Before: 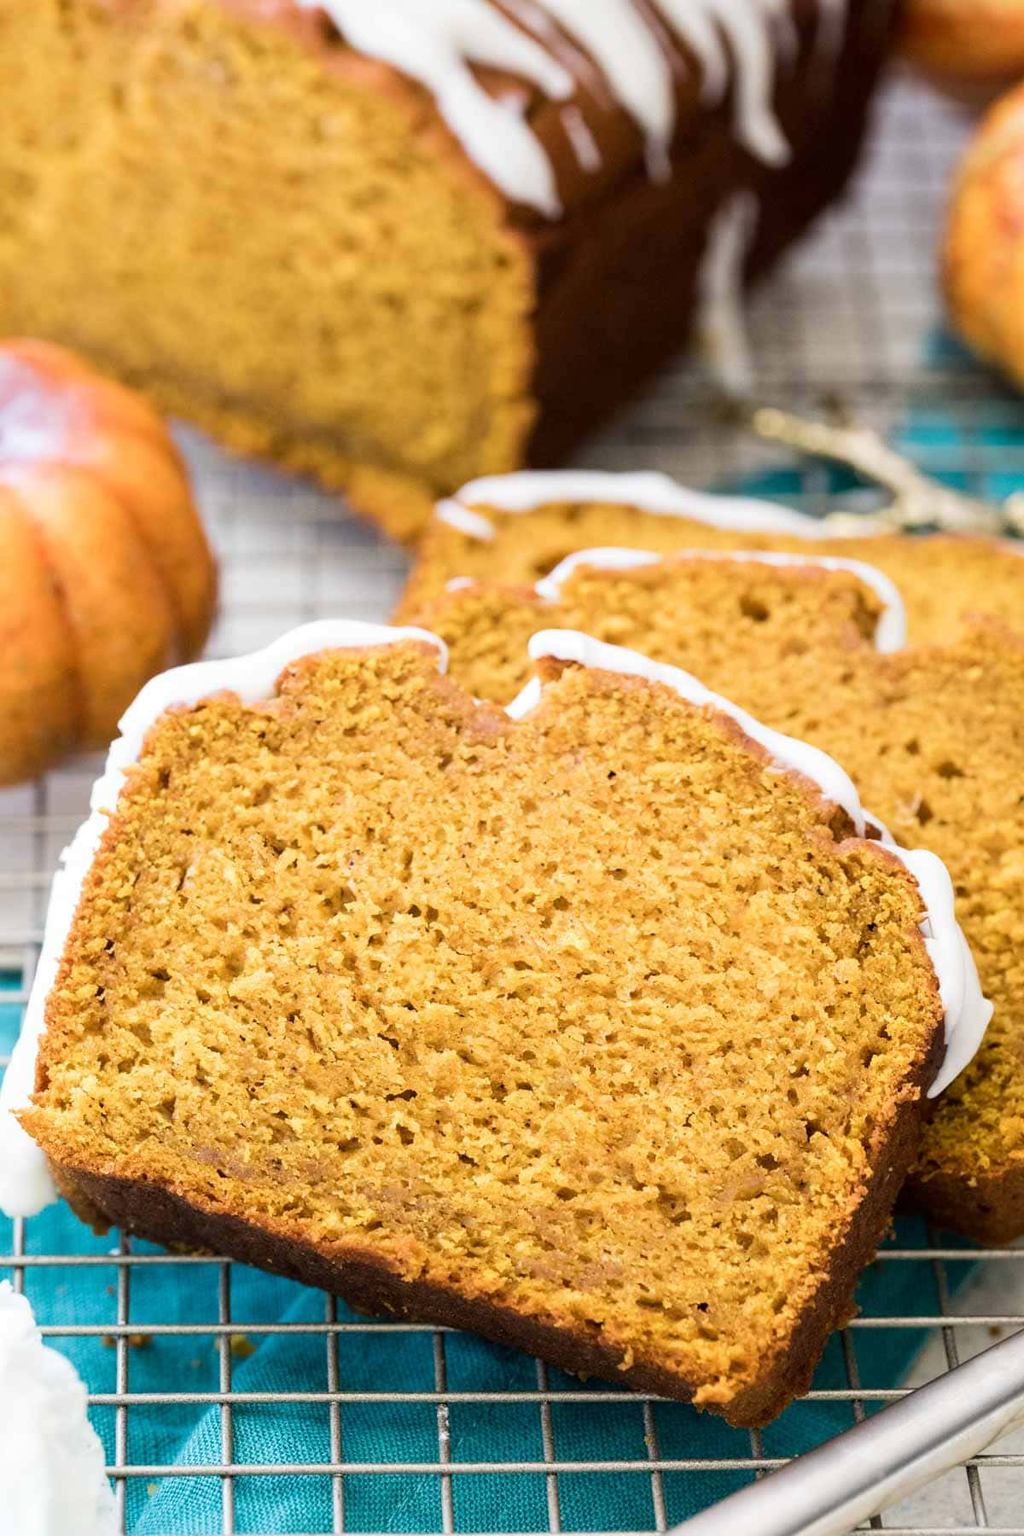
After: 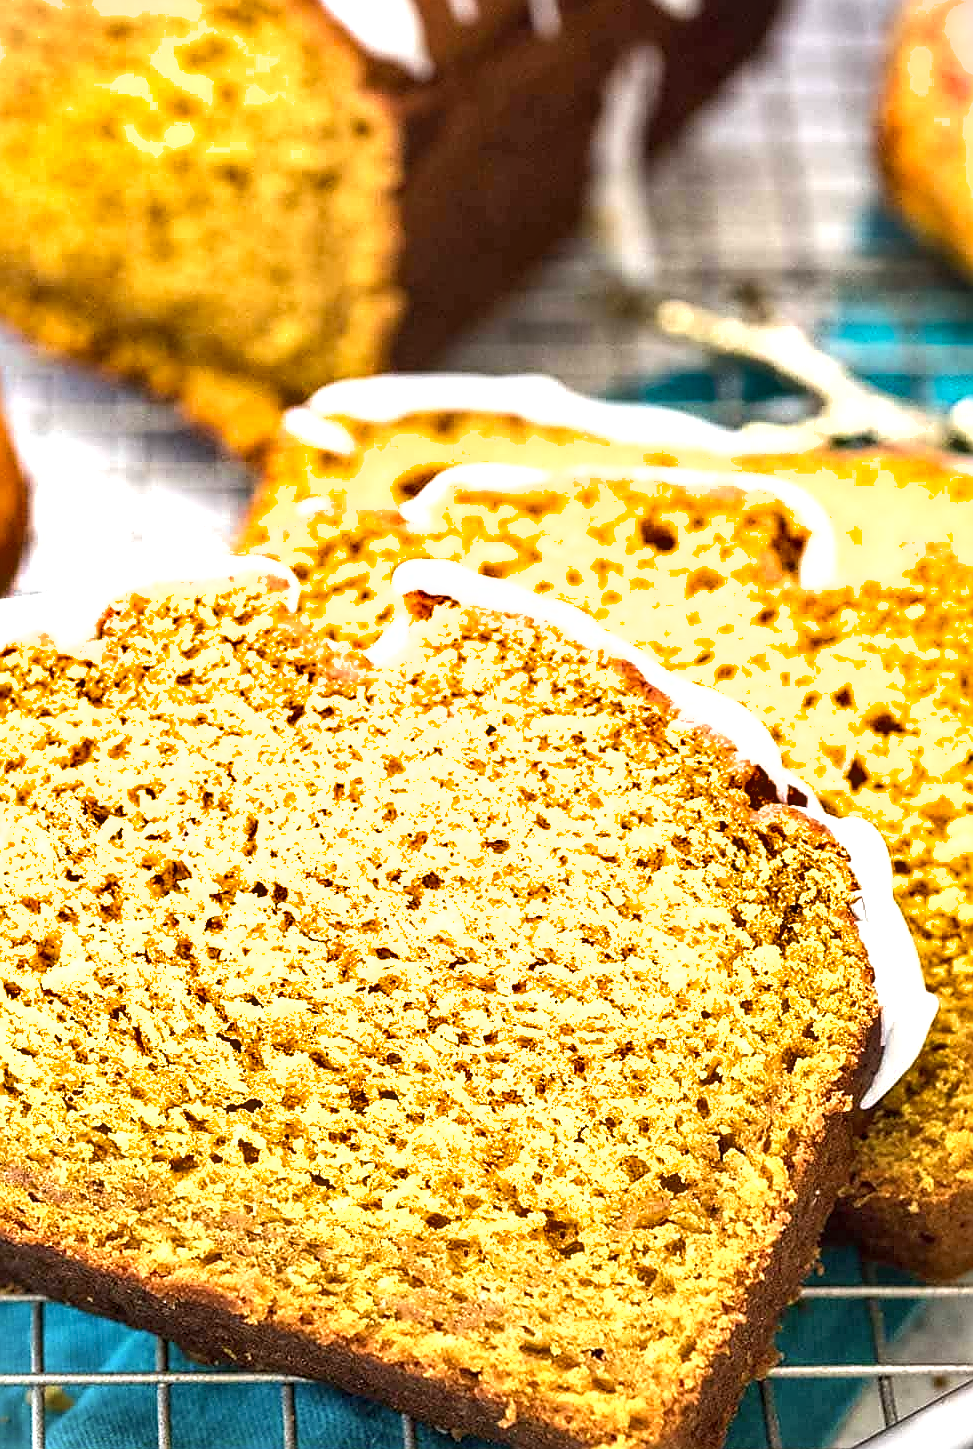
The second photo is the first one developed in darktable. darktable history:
exposure: exposure 0.948 EV, compensate exposure bias true, compensate highlight preservation false
shadows and highlights: low approximation 0.01, soften with gaussian
crop: left 18.848%, top 9.906%, right 0.001%, bottom 9.571%
sharpen: radius 1.368, amount 1.244, threshold 0.613
local contrast: on, module defaults
vignetting: fall-off start 100.56%
